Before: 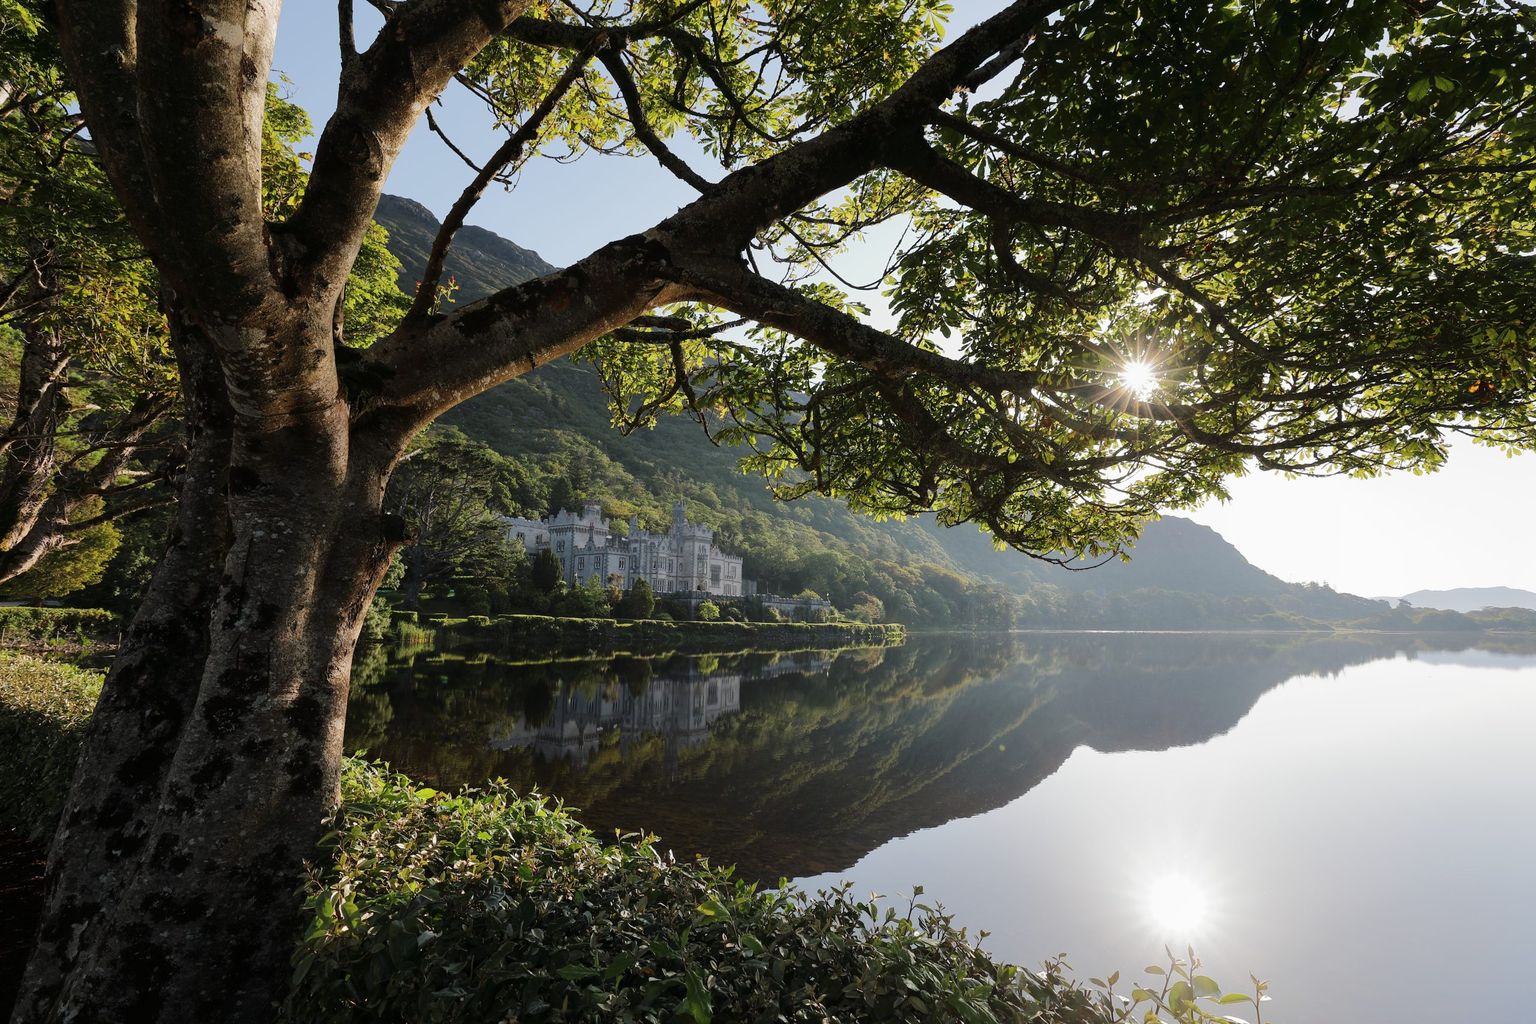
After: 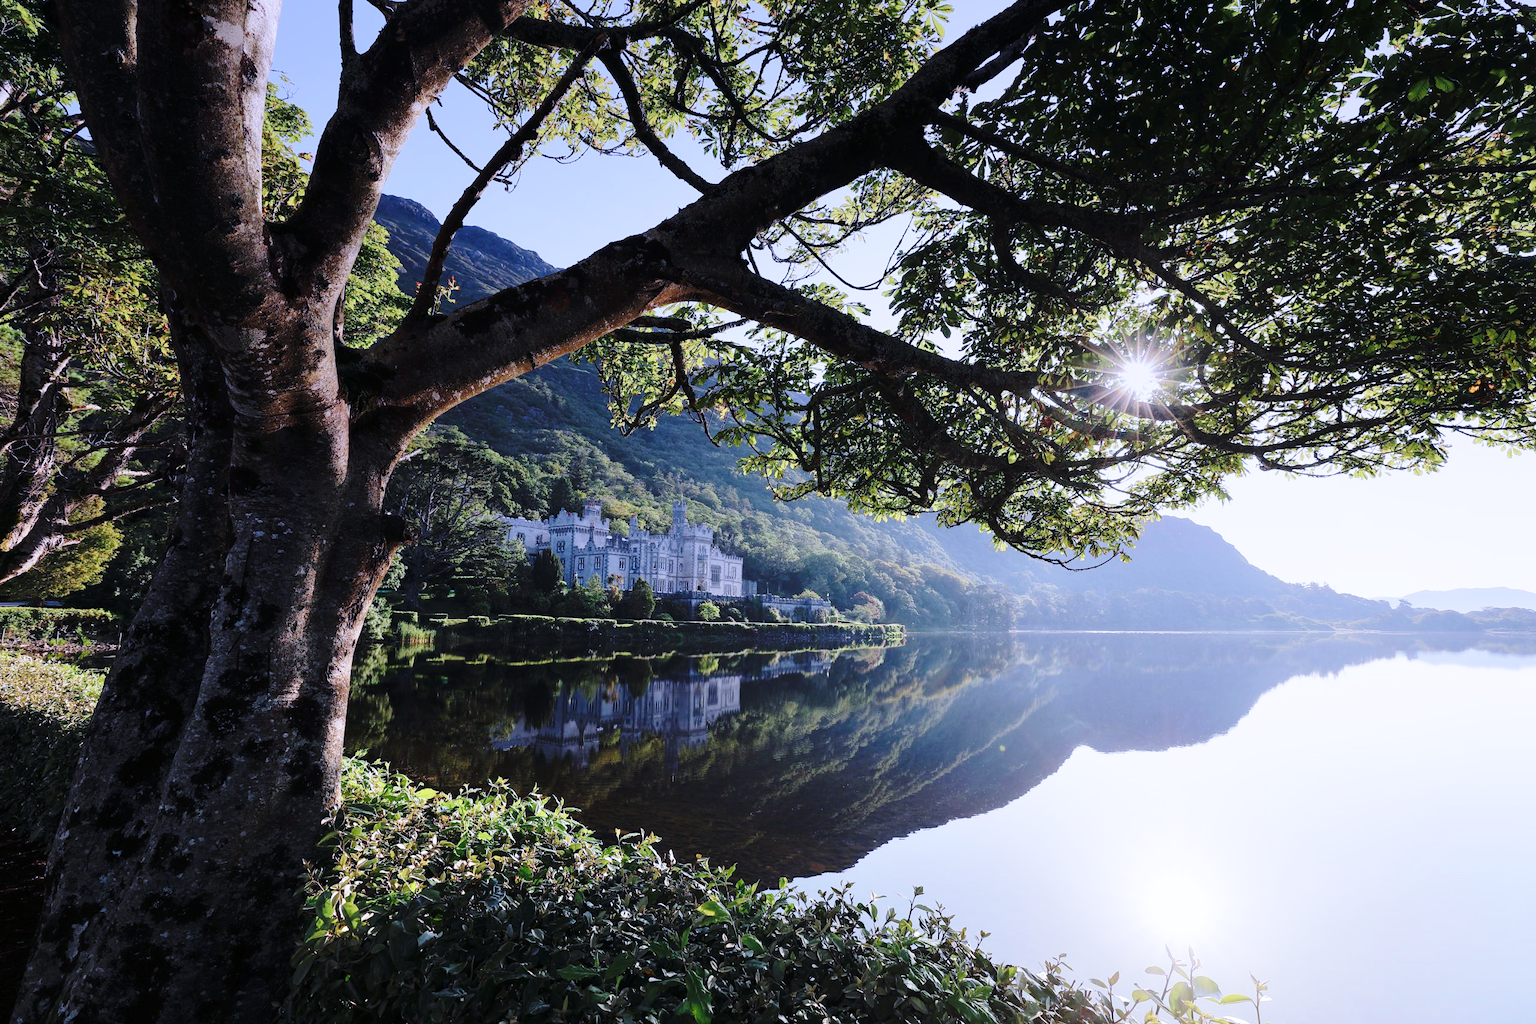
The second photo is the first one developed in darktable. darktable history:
color calibration: illuminant as shot in camera, x 0.379, y 0.396, temperature 4138.76 K
graduated density: hue 238.83°, saturation 50%
base curve: curves: ch0 [(0, 0) (0.032, 0.037) (0.105, 0.228) (0.435, 0.76) (0.856, 0.983) (1, 1)], preserve colors none
